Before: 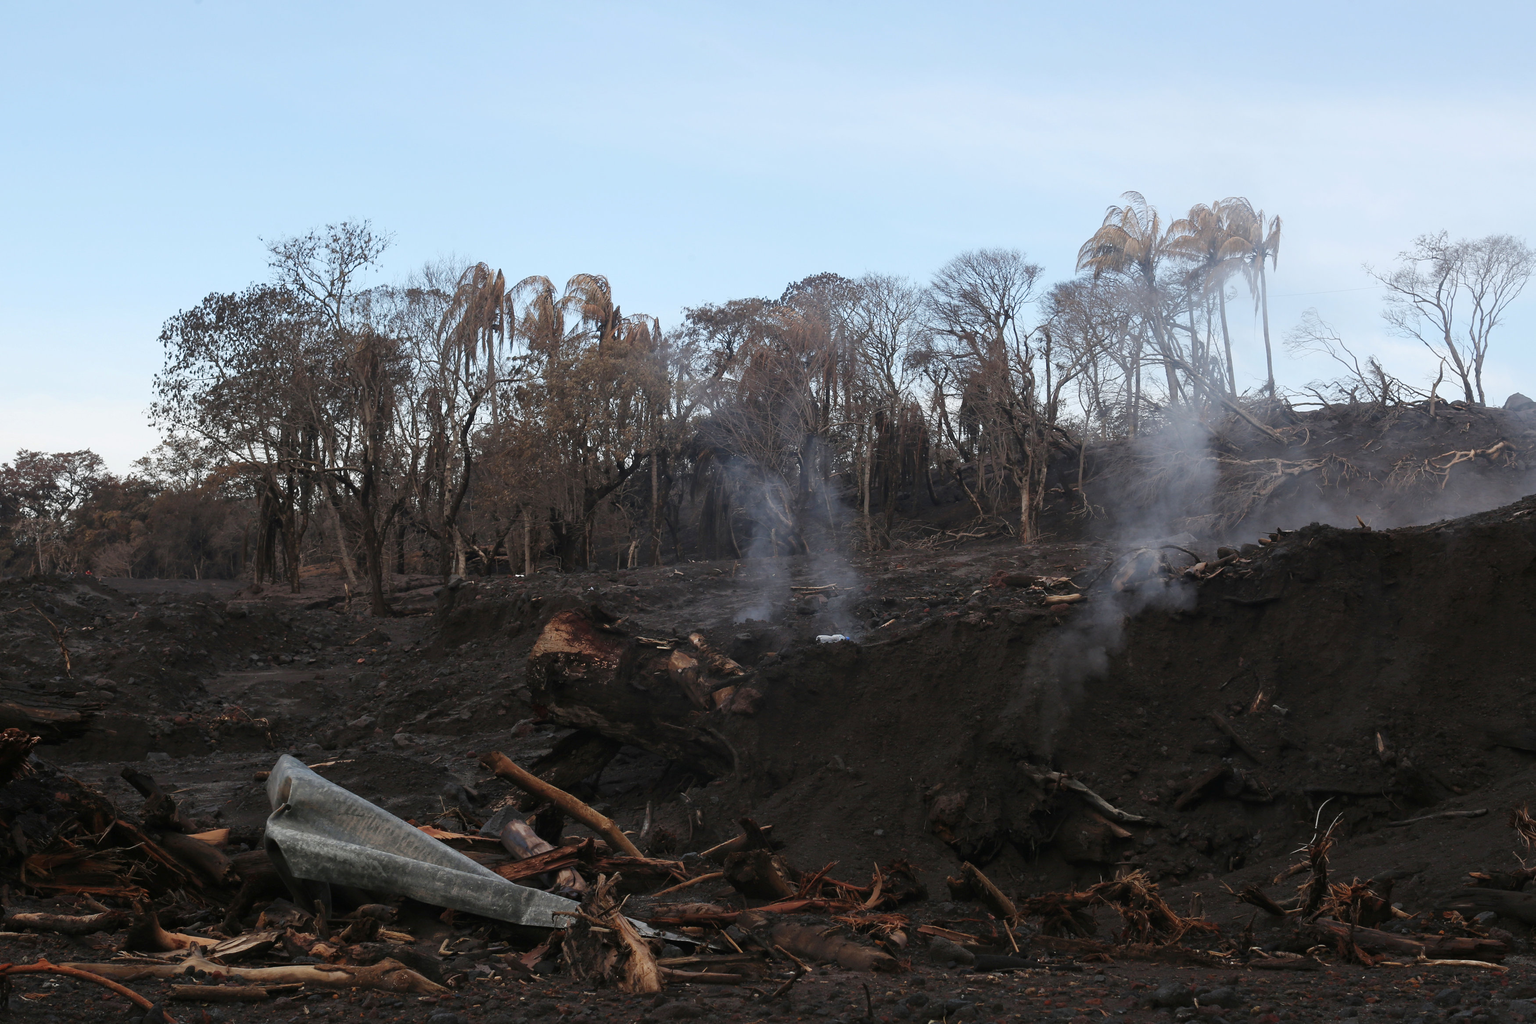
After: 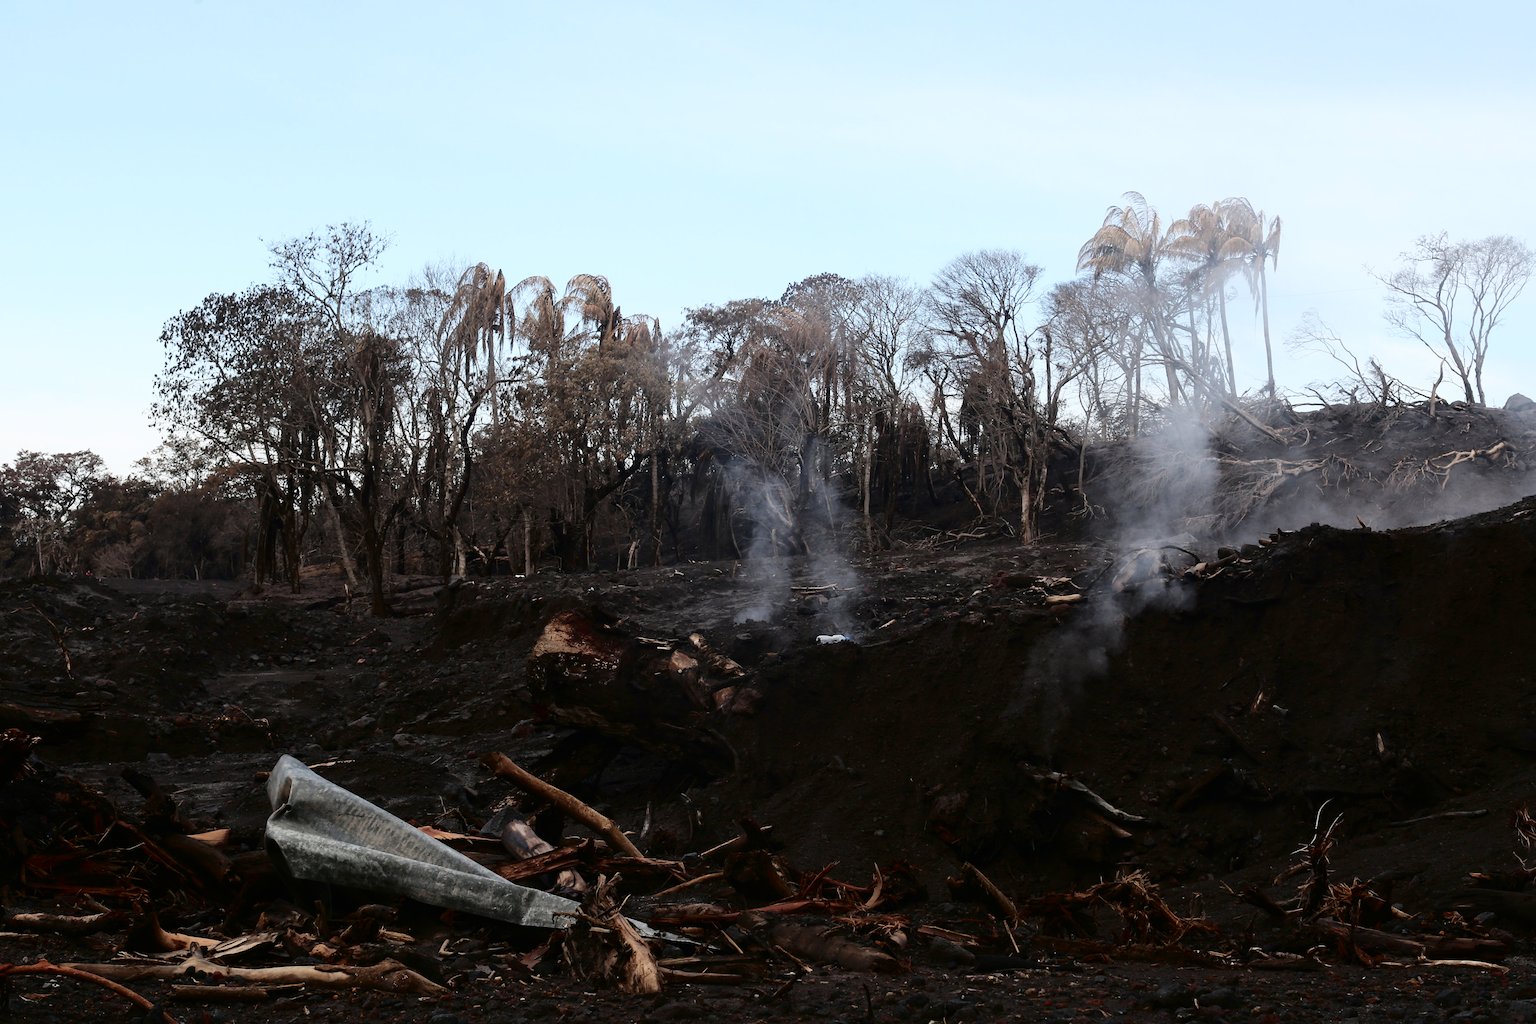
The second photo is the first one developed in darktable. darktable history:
tone curve: curves: ch0 [(0, 0) (0.003, 0.003) (0.011, 0.005) (0.025, 0.008) (0.044, 0.012) (0.069, 0.02) (0.1, 0.031) (0.136, 0.047) (0.177, 0.088) (0.224, 0.141) (0.277, 0.222) (0.335, 0.32) (0.399, 0.425) (0.468, 0.524) (0.543, 0.623) (0.623, 0.716) (0.709, 0.796) (0.801, 0.88) (0.898, 0.959) (1, 1)], color space Lab, independent channels, preserve colors none
